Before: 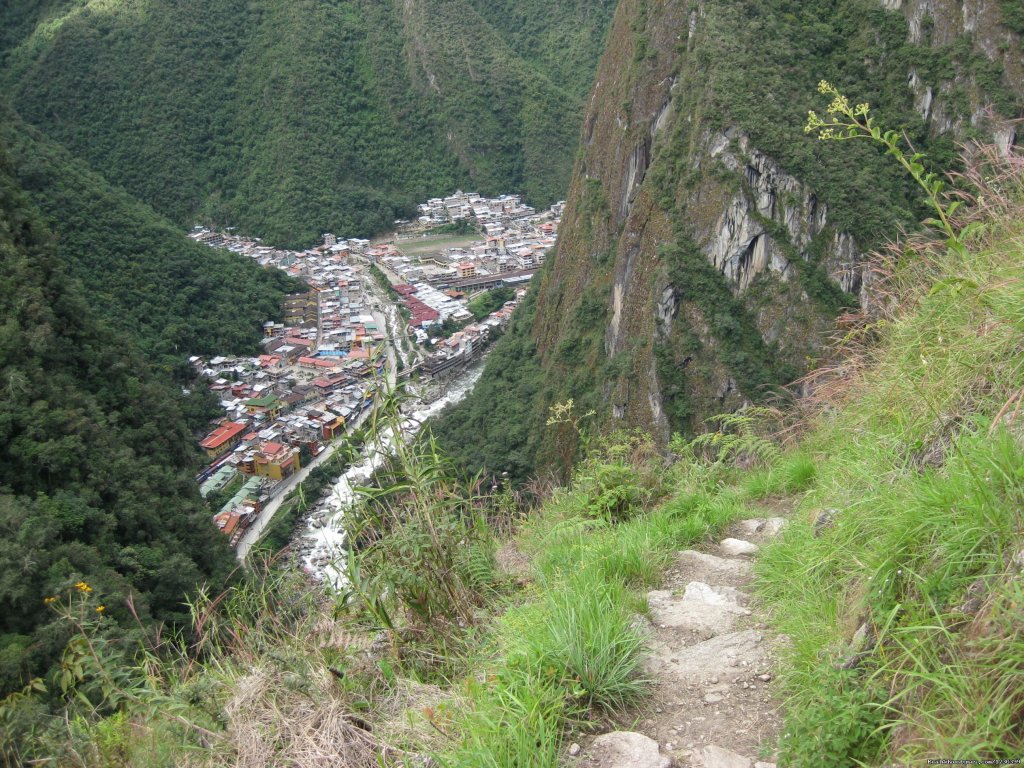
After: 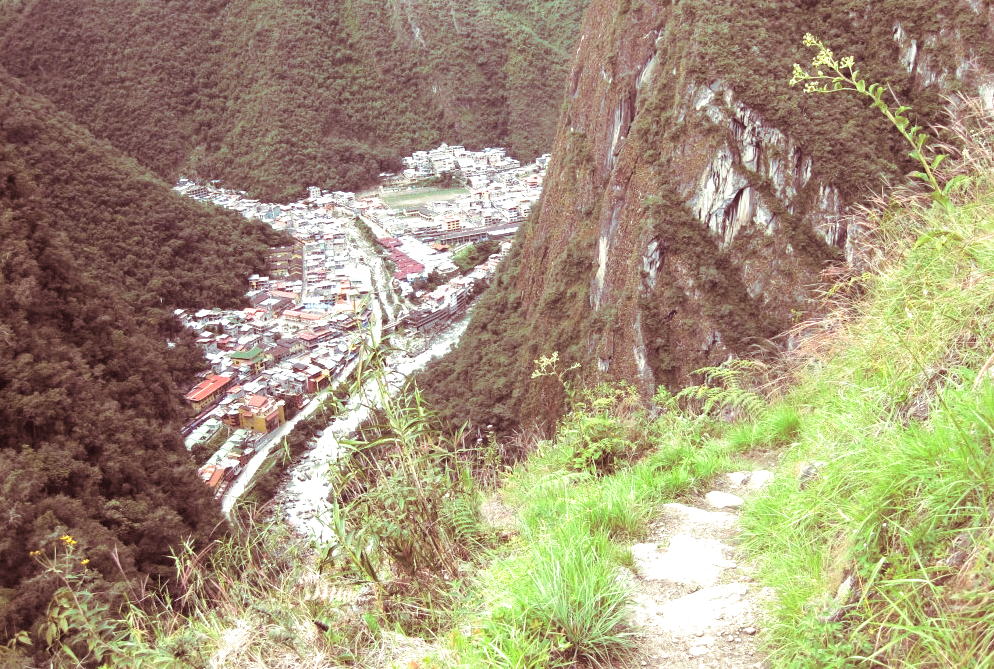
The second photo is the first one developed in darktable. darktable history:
crop: left 1.507%, top 6.147%, right 1.379%, bottom 6.637%
split-toning: compress 20%
exposure: black level correction 0, exposure 1 EV, compensate highlight preservation false
